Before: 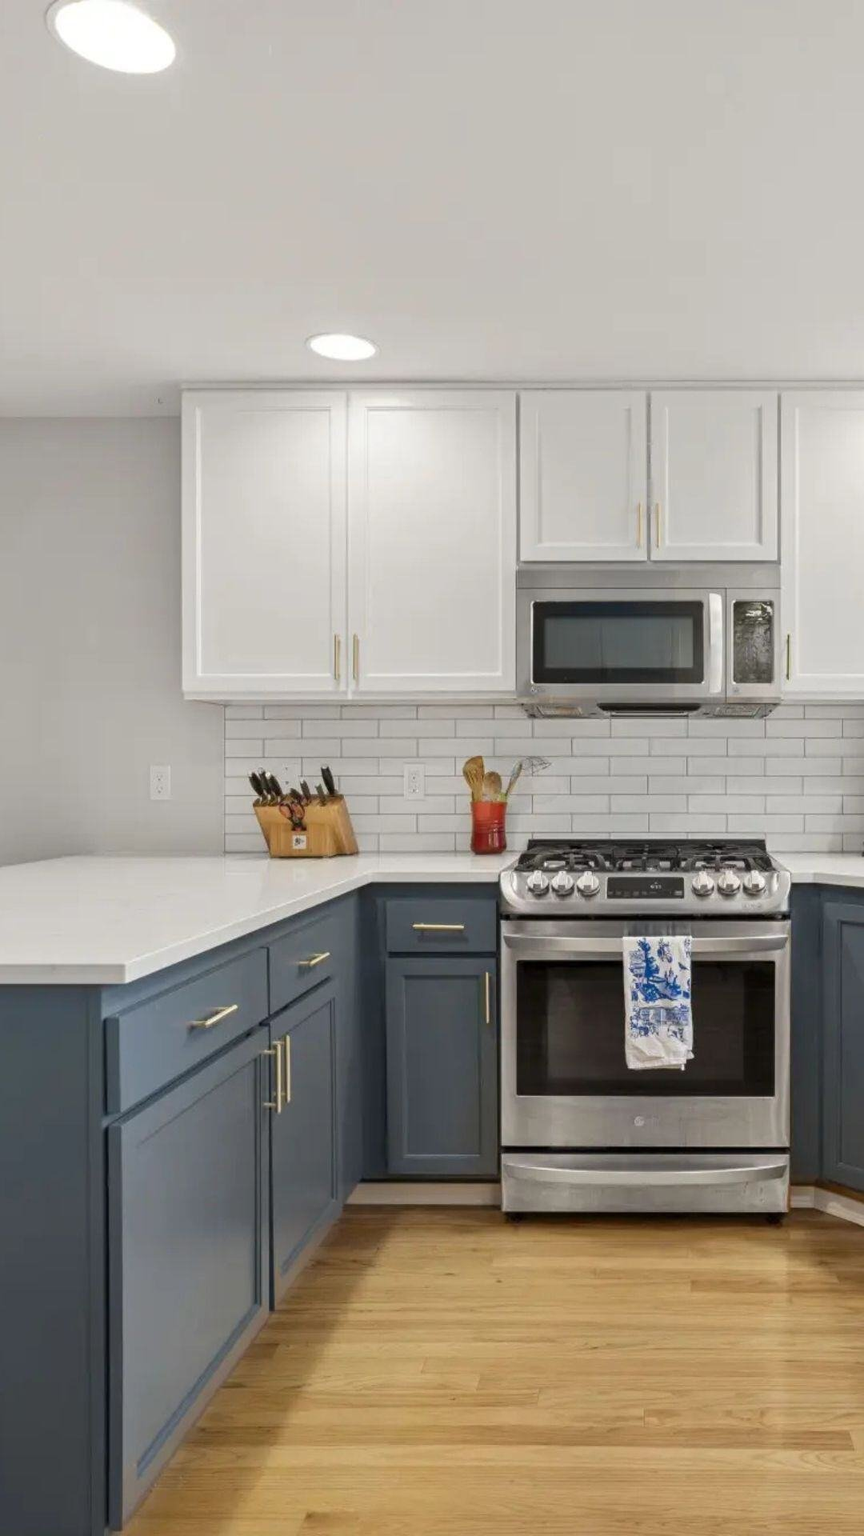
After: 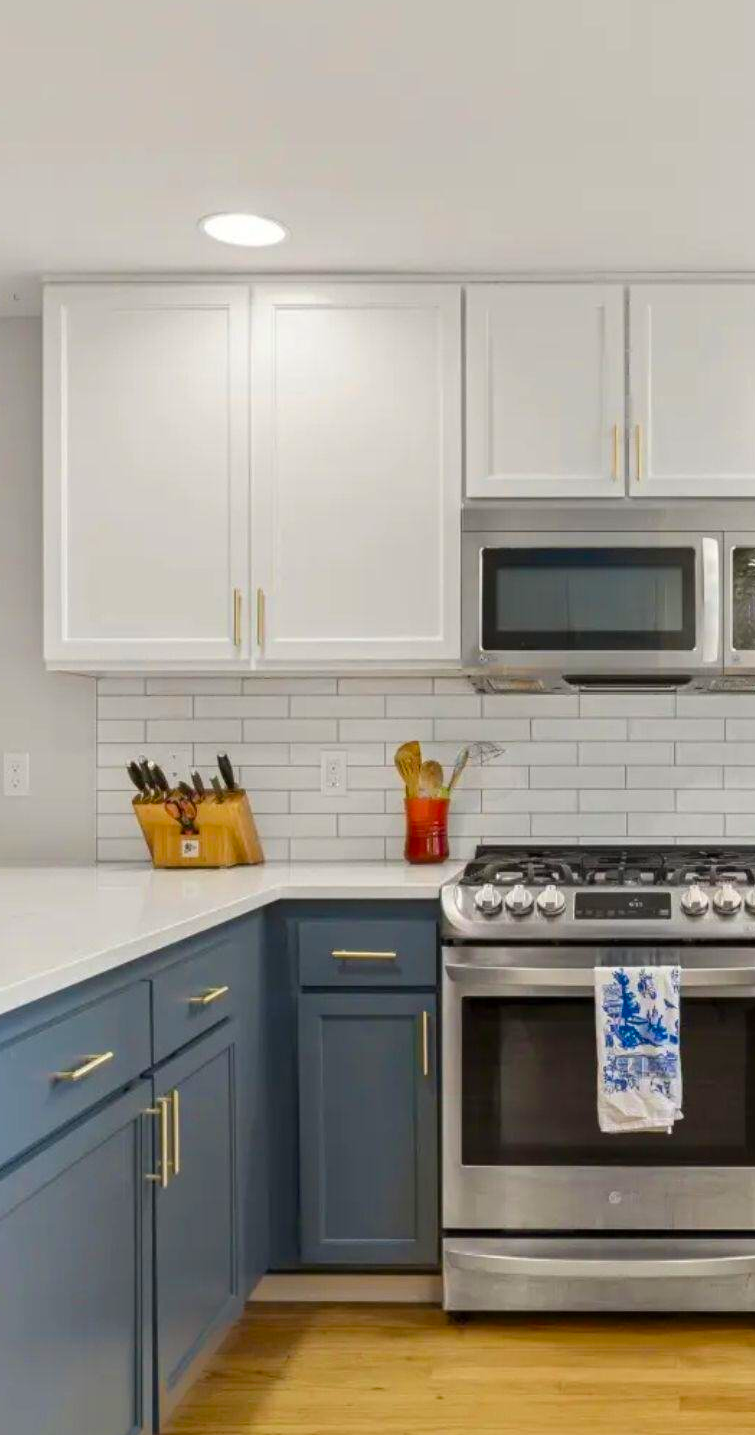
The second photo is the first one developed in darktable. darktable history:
velvia: strength 32%, mid-tones bias 0.2
crop and rotate: left 17.046%, top 10.659%, right 12.989%, bottom 14.553%
